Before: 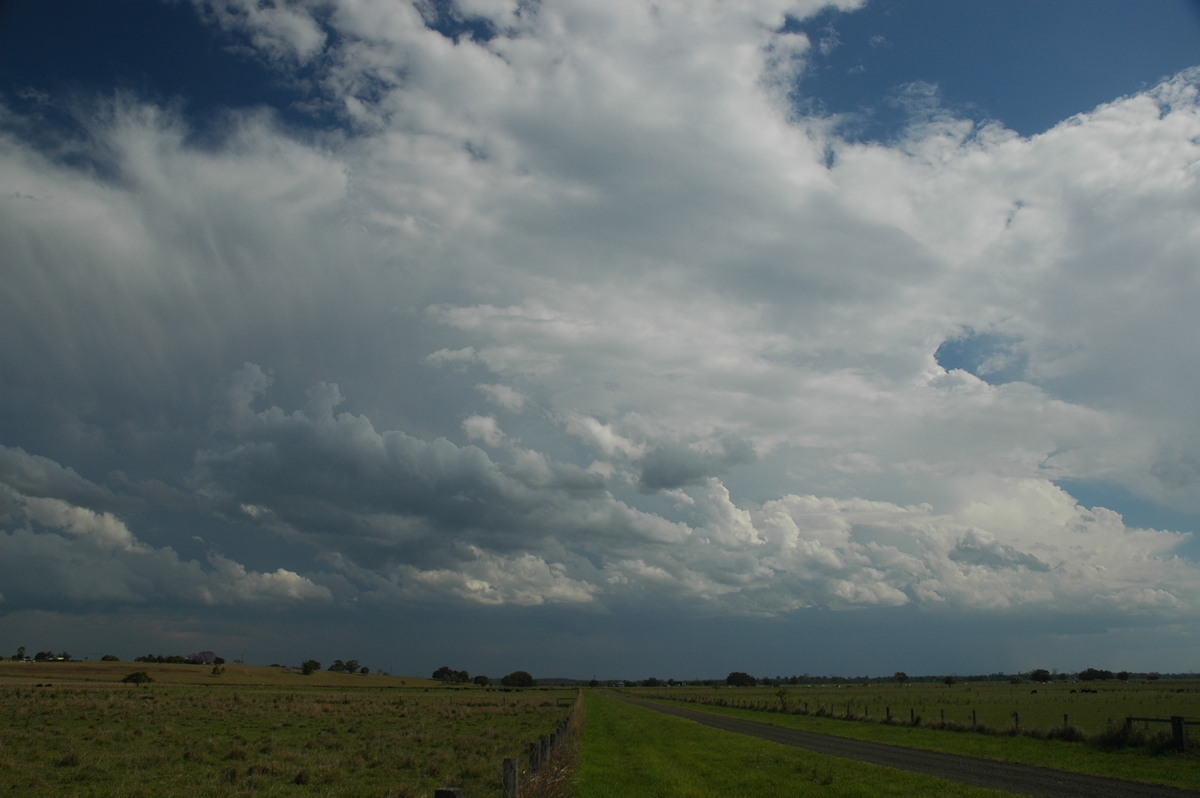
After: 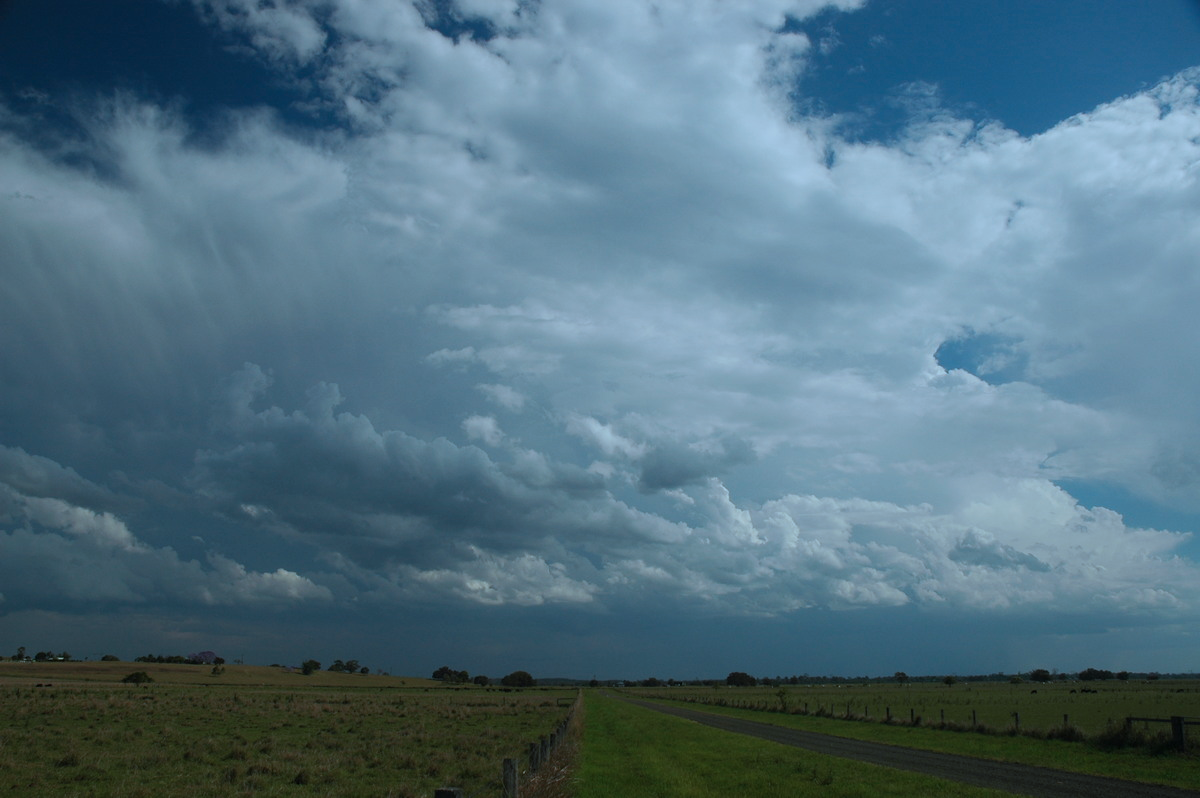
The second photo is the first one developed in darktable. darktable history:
color correction: highlights a* -9.02, highlights b* -22.92
